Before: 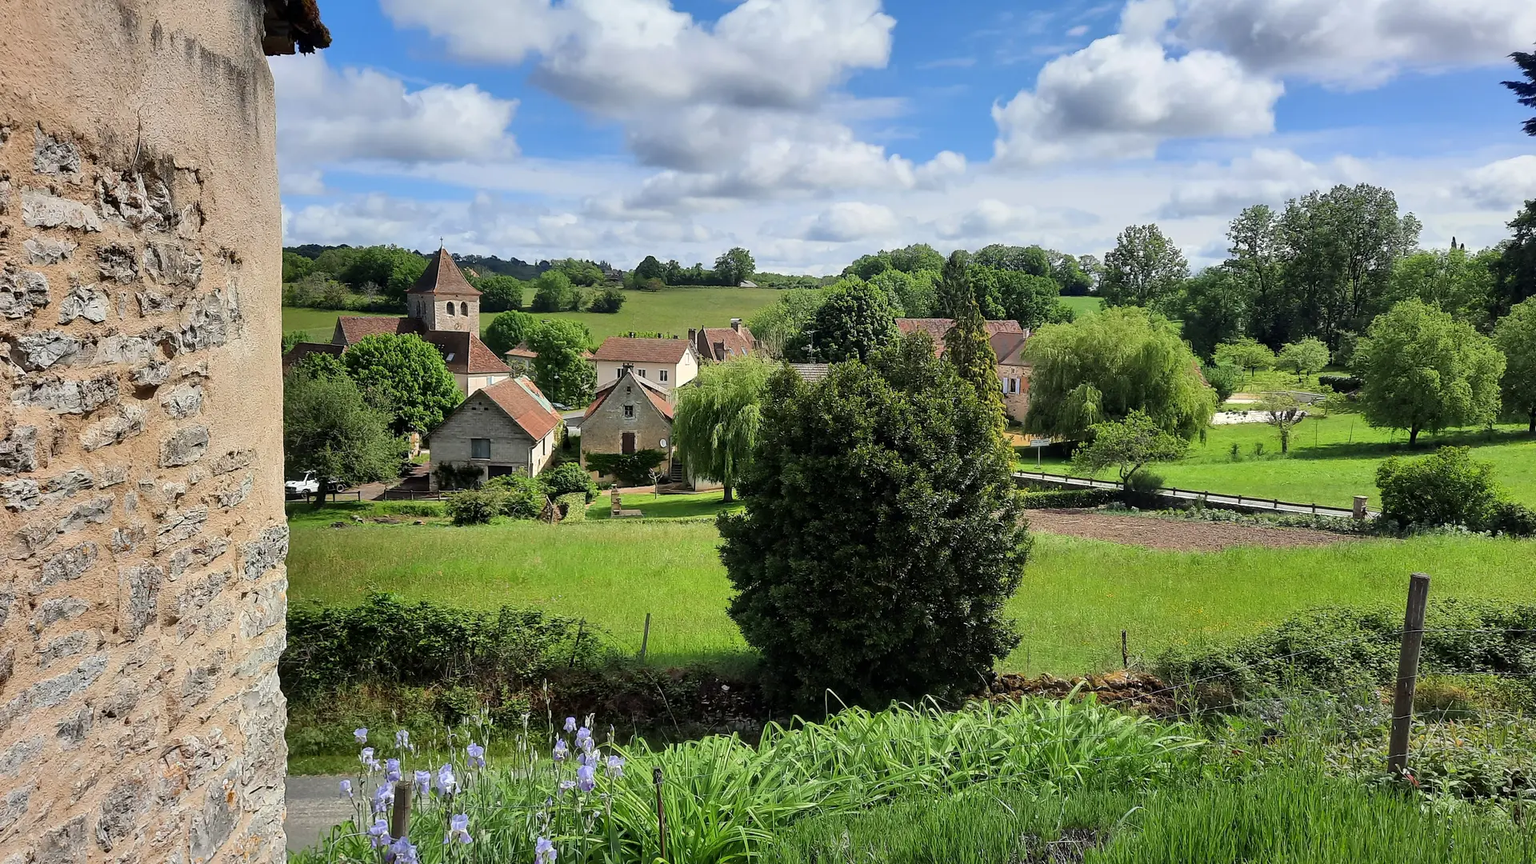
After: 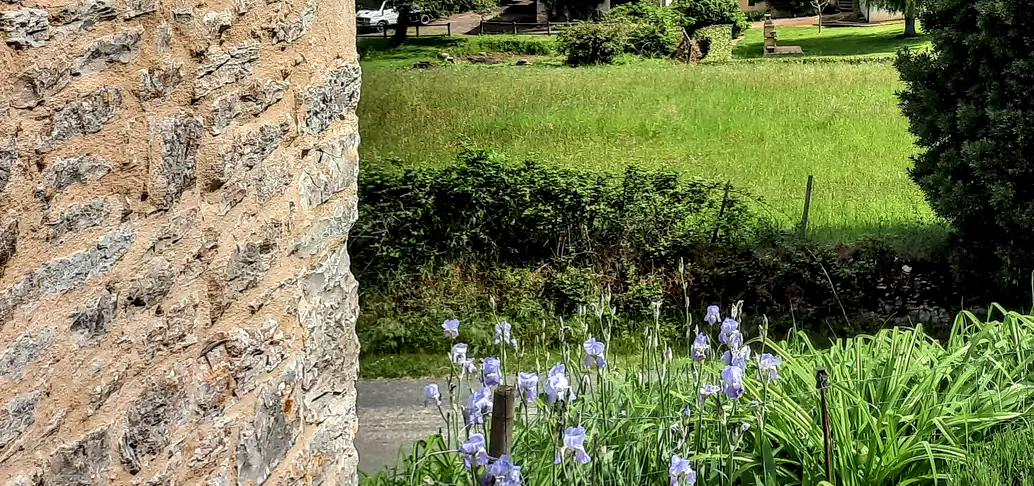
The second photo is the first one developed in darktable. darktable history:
velvia: strength 16.81%
tone equalizer: edges refinement/feathering 500, mask exposure compensation -1.57 EV, preserve details no
crop and rotate: top 54.791%, right 46.099%, bottom 0.133%
local contrast: highlights 60%, shadows 61%, detail 160%
